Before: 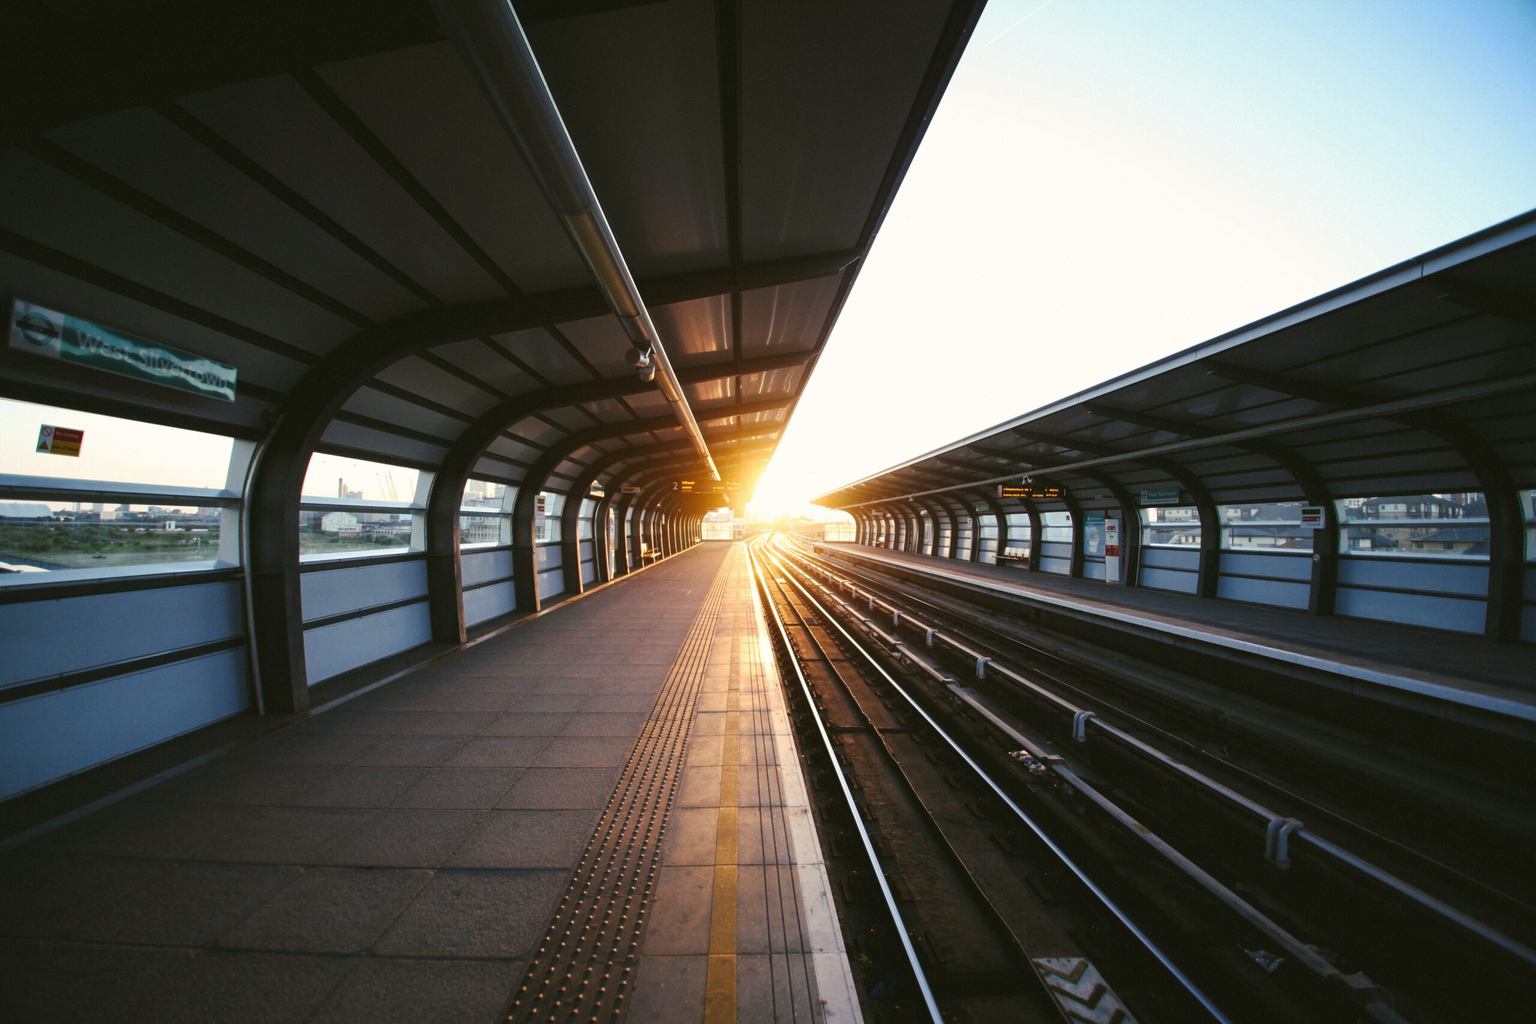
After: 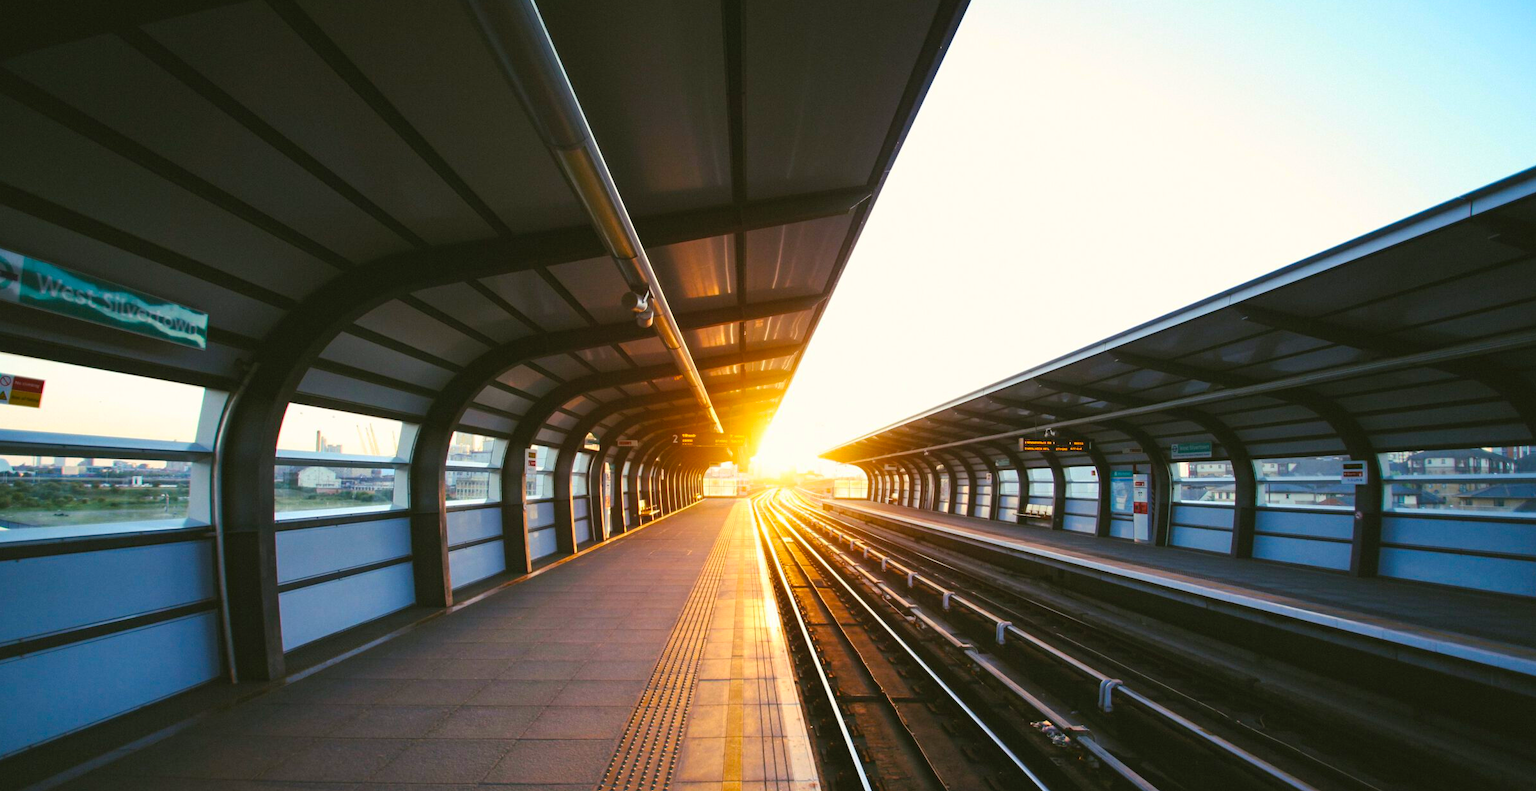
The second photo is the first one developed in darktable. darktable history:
exposure: compensate highlight preservation false
crop: left 2.737%, top 7.287%, right 3.421%, bottom 20.179%
contrast brightness saturation: contrast 0.03, brightness 0.06, saturation 0.13
color balance rgb: linear chroma grading › global chroma 9.31%, global vibrance 41.49%
